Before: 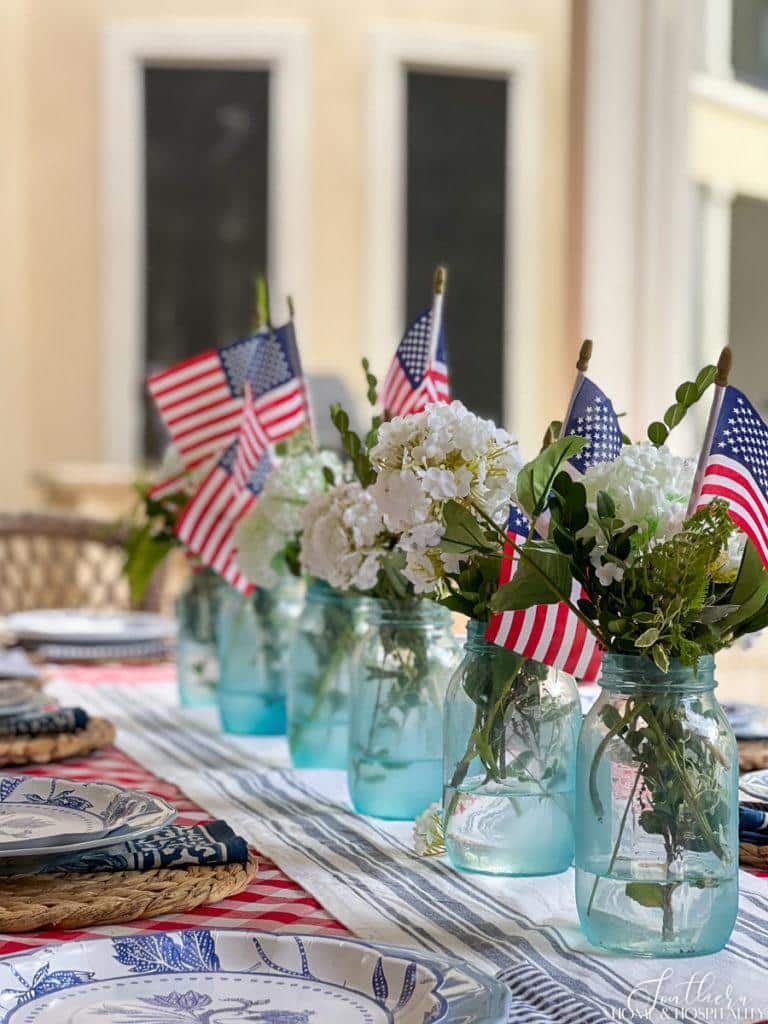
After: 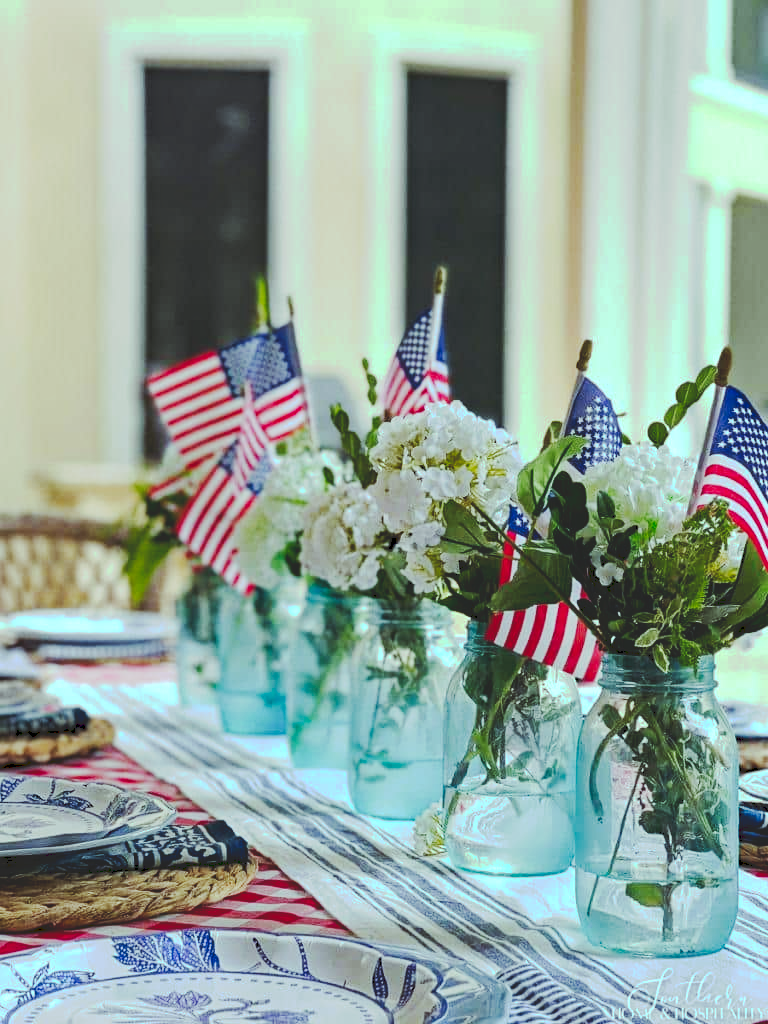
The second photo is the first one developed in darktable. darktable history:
tone curve: curves: ch0 [(0, 0) (0.003, 0.145) (0.011, 0.148) (0.025, 0.15) (0.044, 0.159) (0.069, 0.16) (0.1, 0.164) (0.136, 0.182) (0.177, 0.213) (0.224, 0.247) (0.277, 0.298) (0.335, 0.37) (0.399, 0.456) (0.468, 0.552) (0.543, 0.641) (0.623, 0.713) (0.709, 0.768) (0.801, 0.825) (0.898, 0.868) (1, 1)], preserve colors none
color balance: mode lift, gamma, gain (sRGB), lift [0.997, 0.979, 1.021, 1.011], gamma [1, 1.084, 0.916, 0.998], gain [1, 0.87, 1.13, 1.101], contrast 4.55%, contrast fulcrum 38.24%, output saturation 104.09%
haze removal: strength 0.29, distance 0.25, compatibility mode true, adaptive false
